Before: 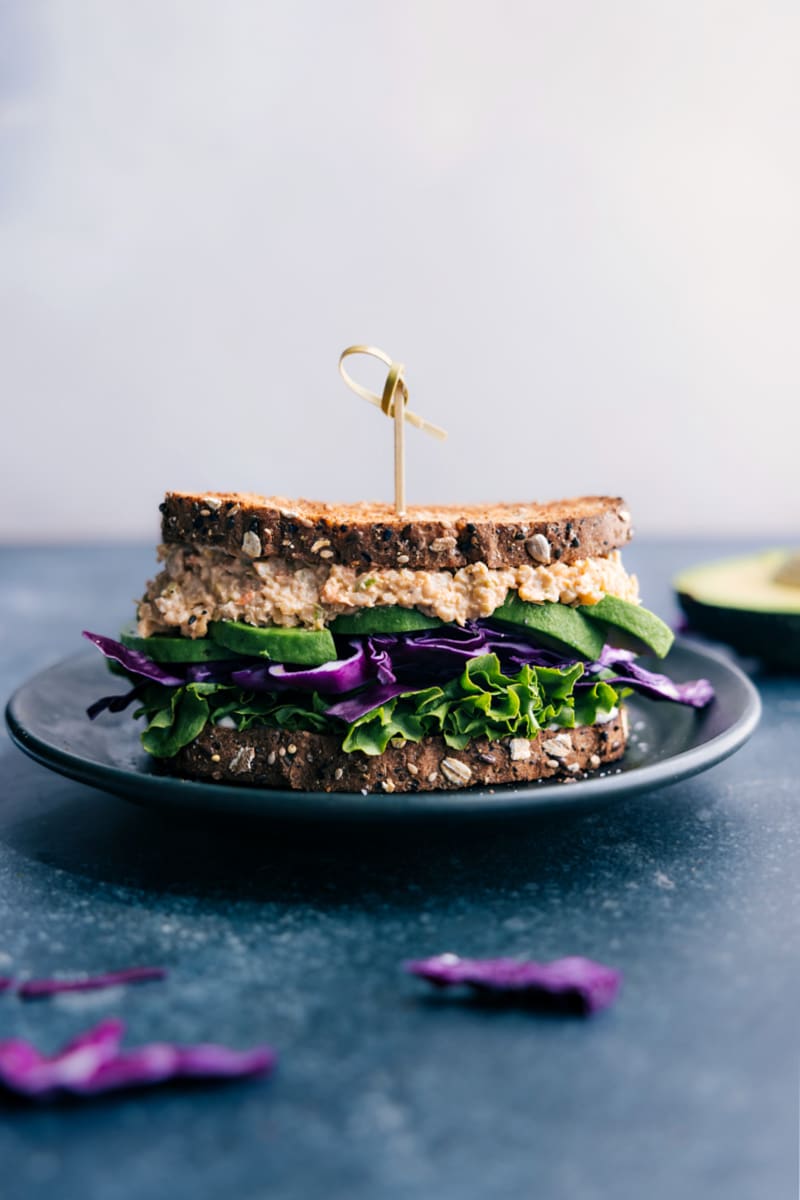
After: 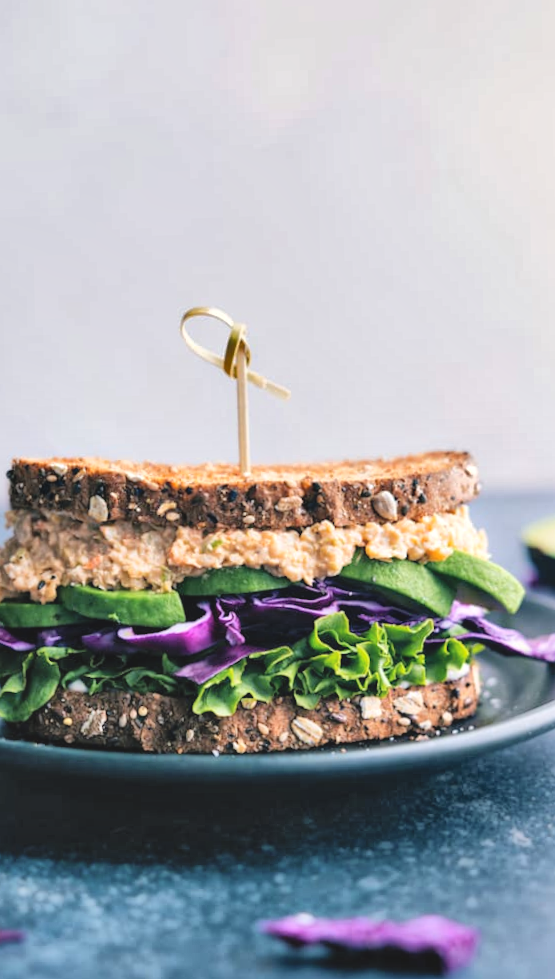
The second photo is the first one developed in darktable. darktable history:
rotate and perspective: rotation -1.32°, lens shift (horizontal) -0.031, crop left 0.015, crop right 0.985, crop top 0.047, crop bottom 0.982
crop: left 18.479%, right 12.2%, bottom 13.971%
contrast brightness saturation: contrast -0.1, brightness 0.05, saturation 0.08
shadows and highlights: low approximation 0.01, soften with gaussian
global tonemap: drago (1, 100), detail 1
